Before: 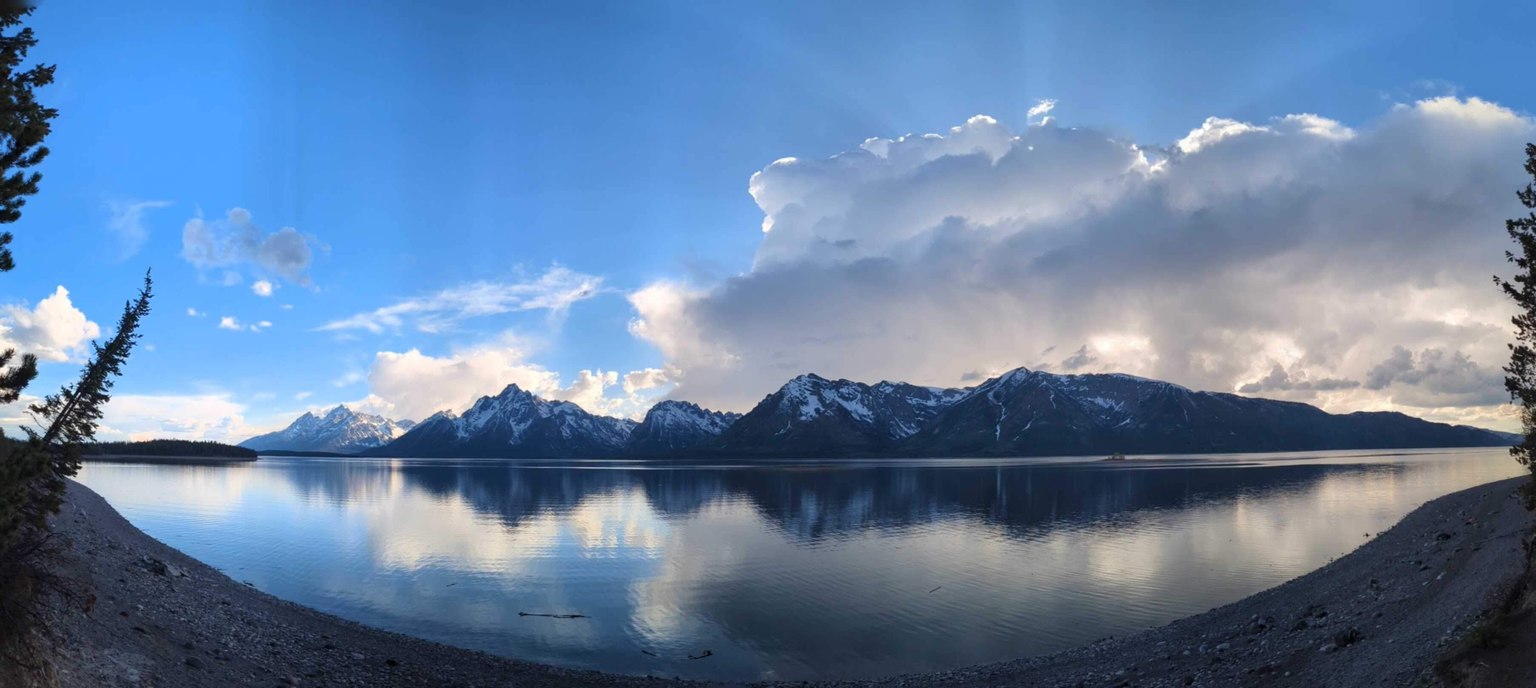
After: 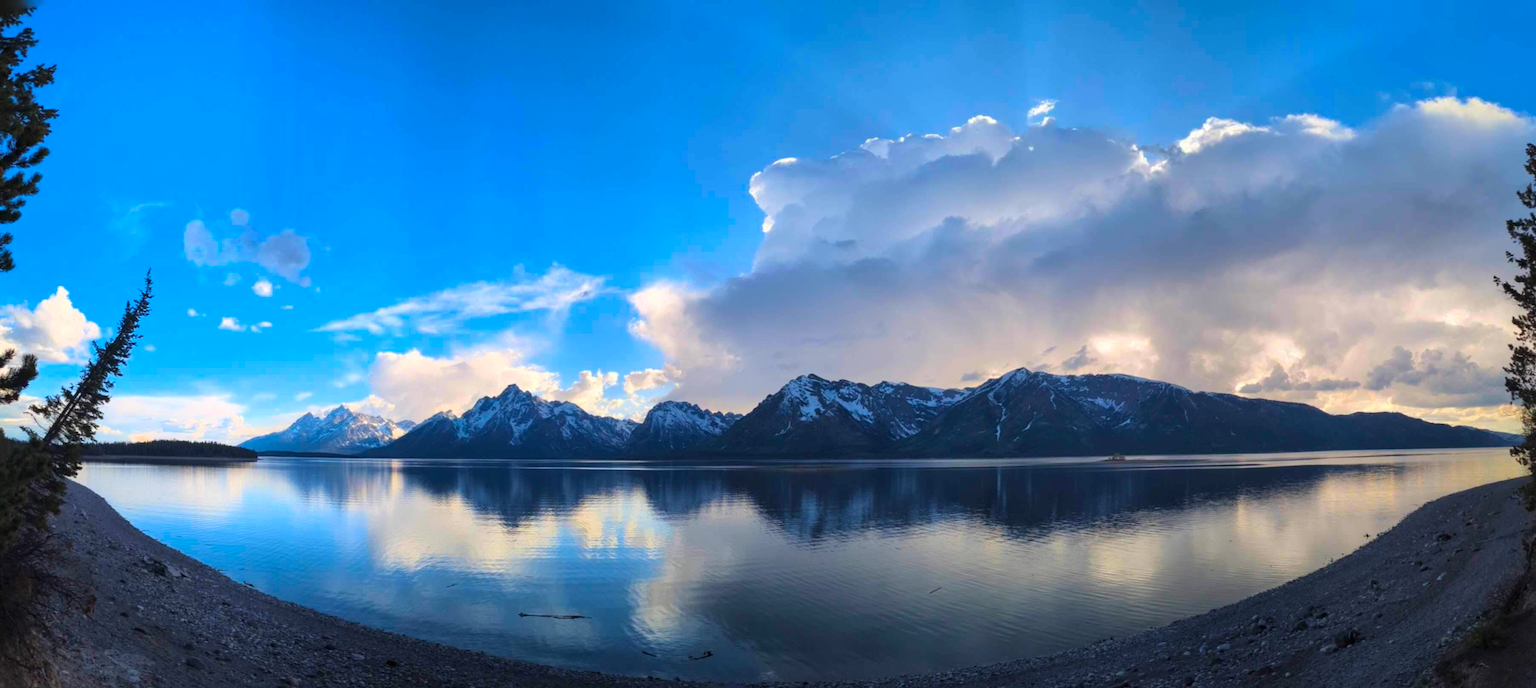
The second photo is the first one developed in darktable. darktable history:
color balance rgb: perceptual saturation grading › global saturation 60.966%, perceptual saturation grading › highlights 21.531%, perceptual saturation grading › shadows -49.225%, global vibrance 12.531%
